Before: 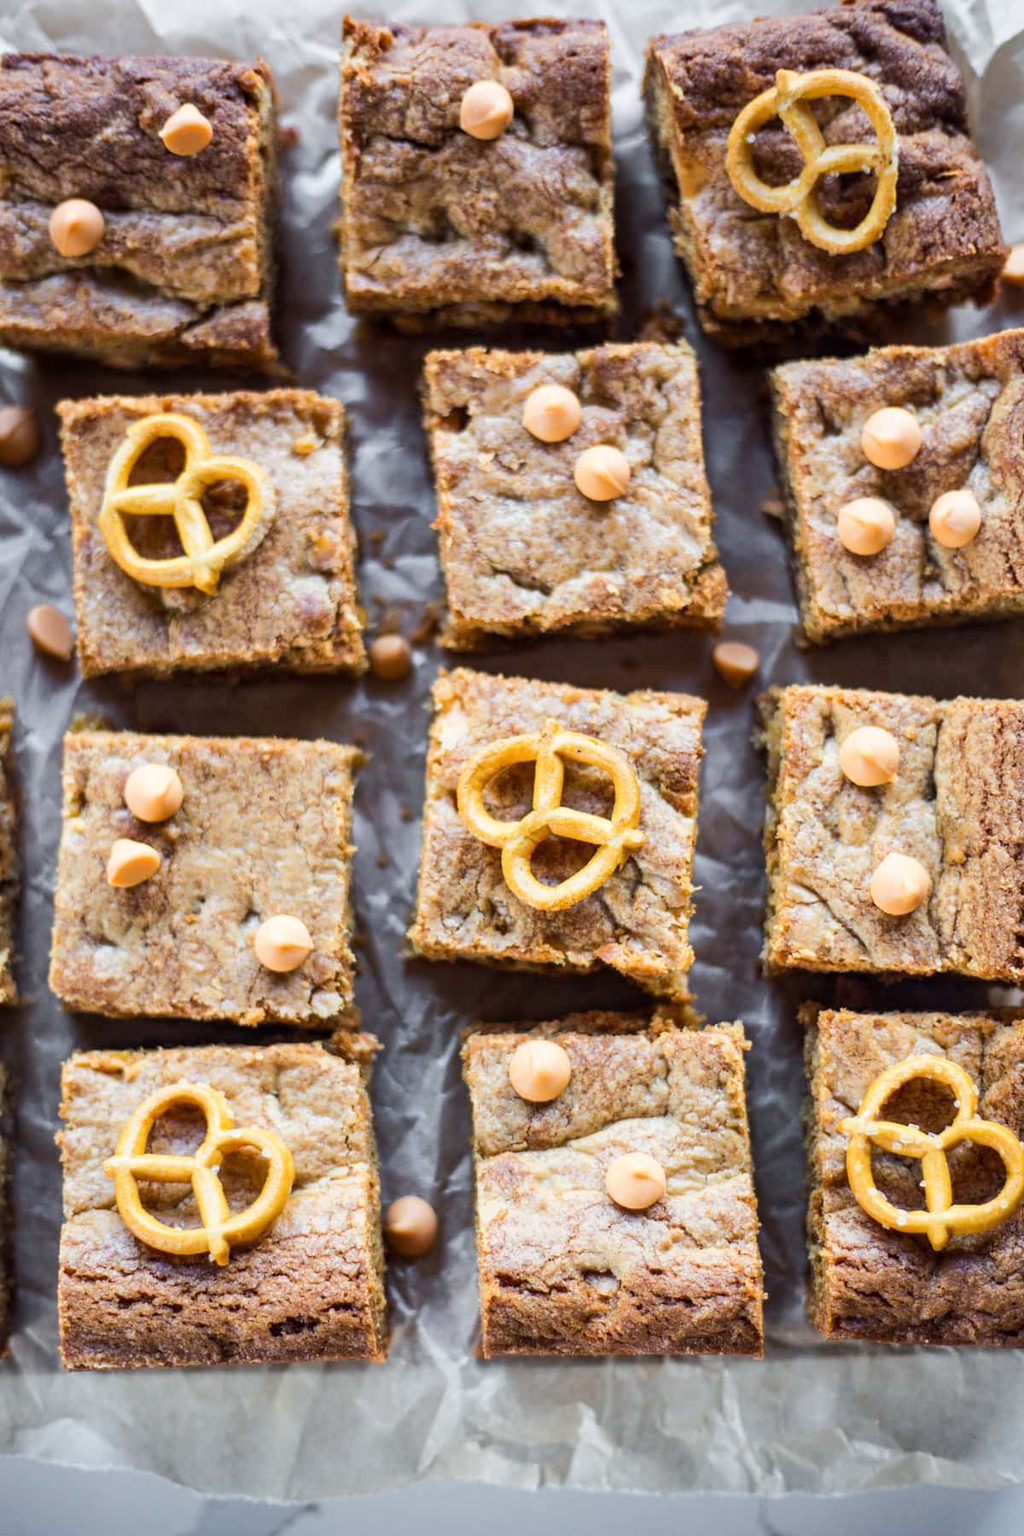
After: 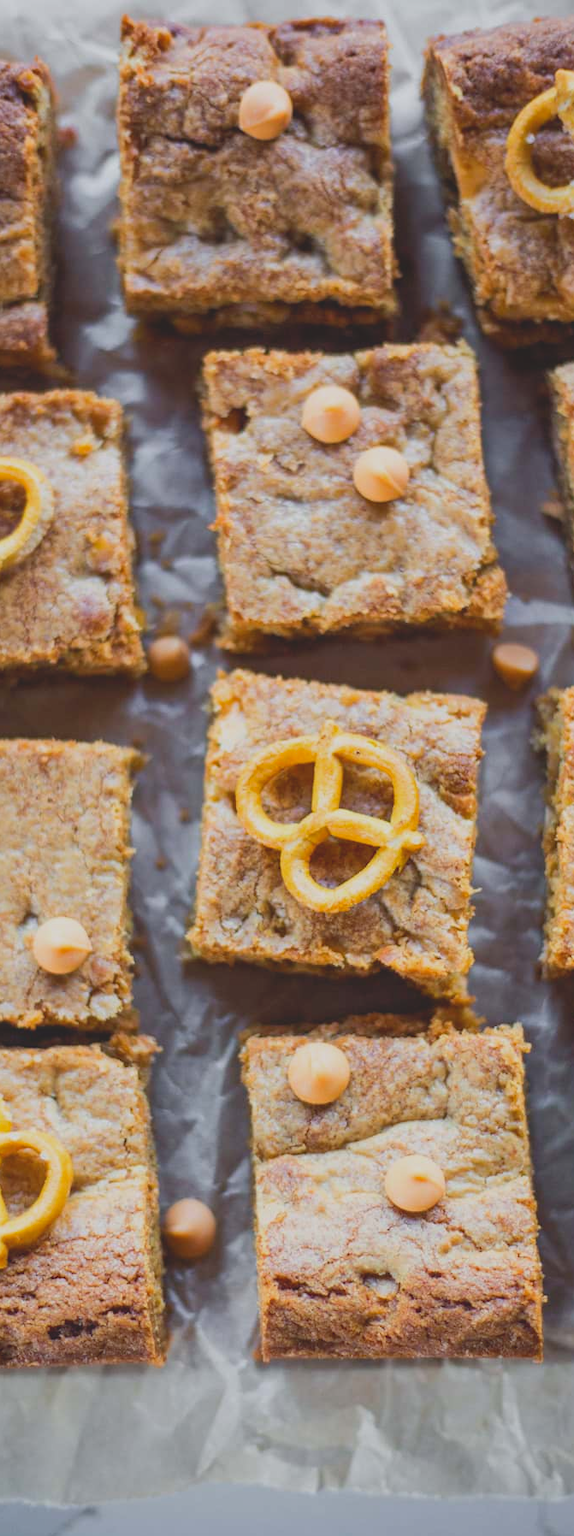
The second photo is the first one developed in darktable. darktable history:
crop: left 21.674%, right 22.086%
contrast brightness saturation: contrast -0.28
